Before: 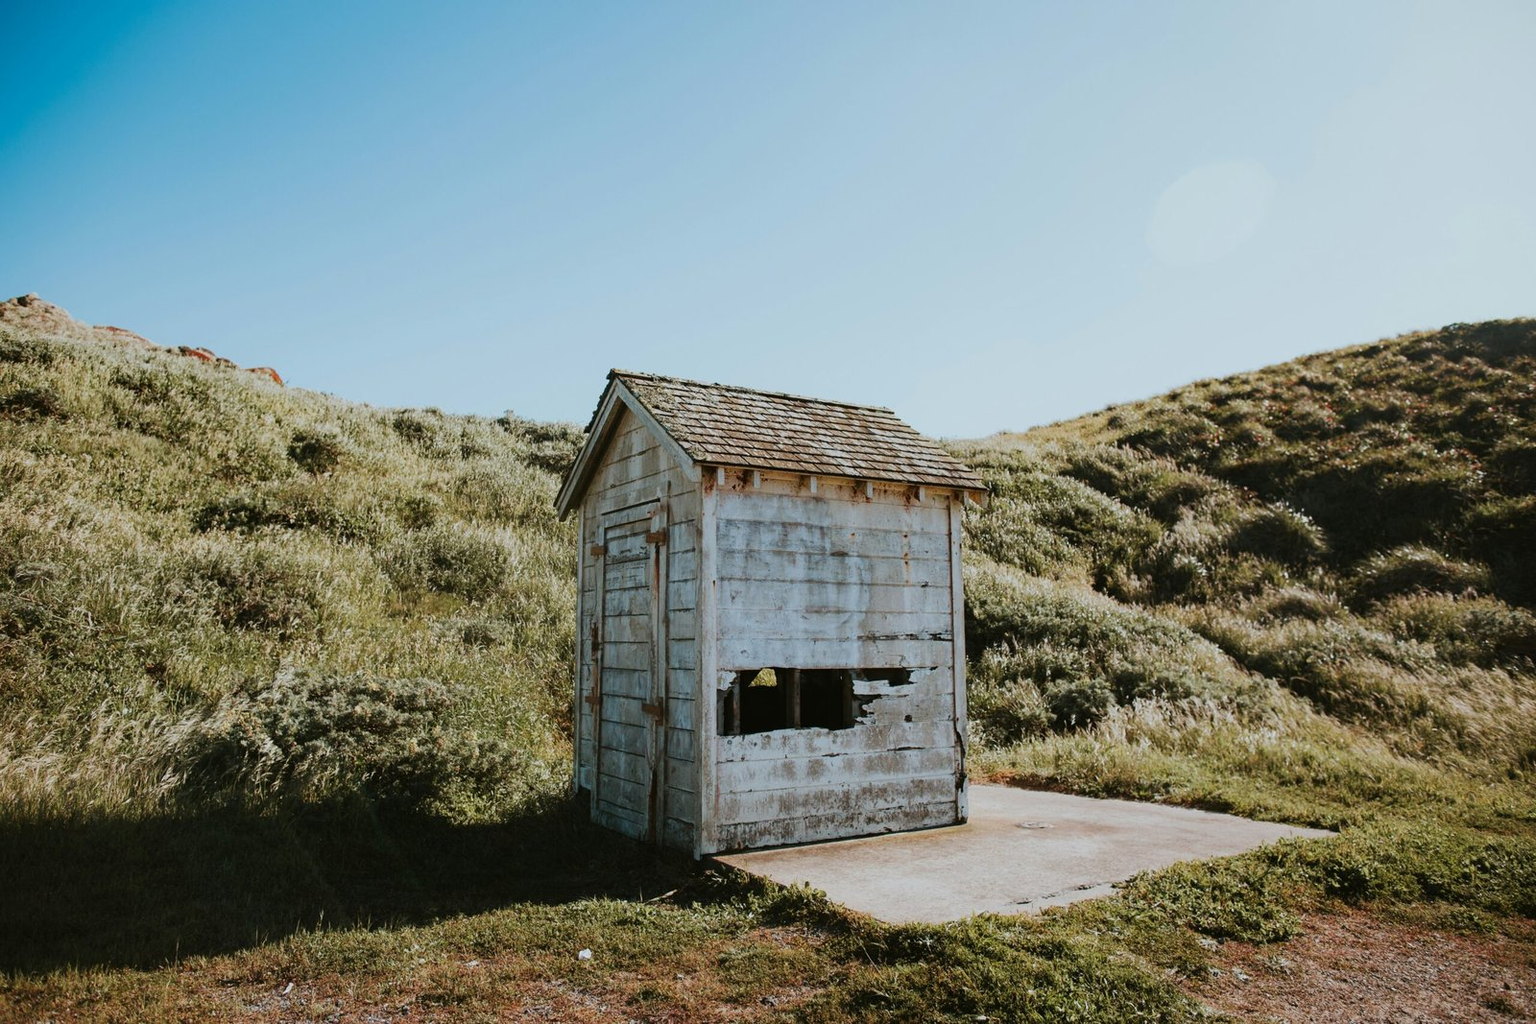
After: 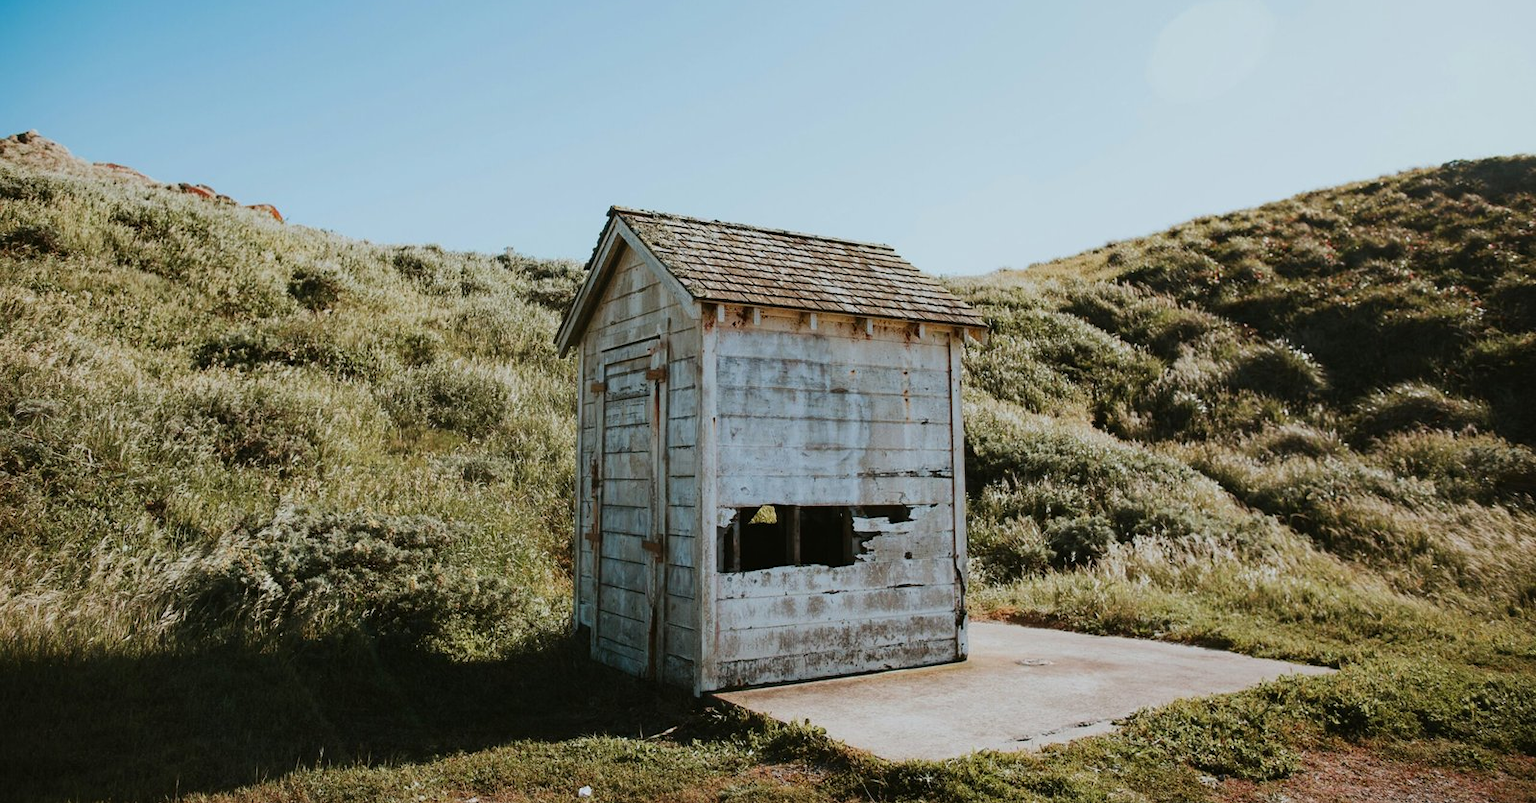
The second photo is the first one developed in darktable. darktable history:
crop and rotate: top 15.987%, bottom 5.508%
